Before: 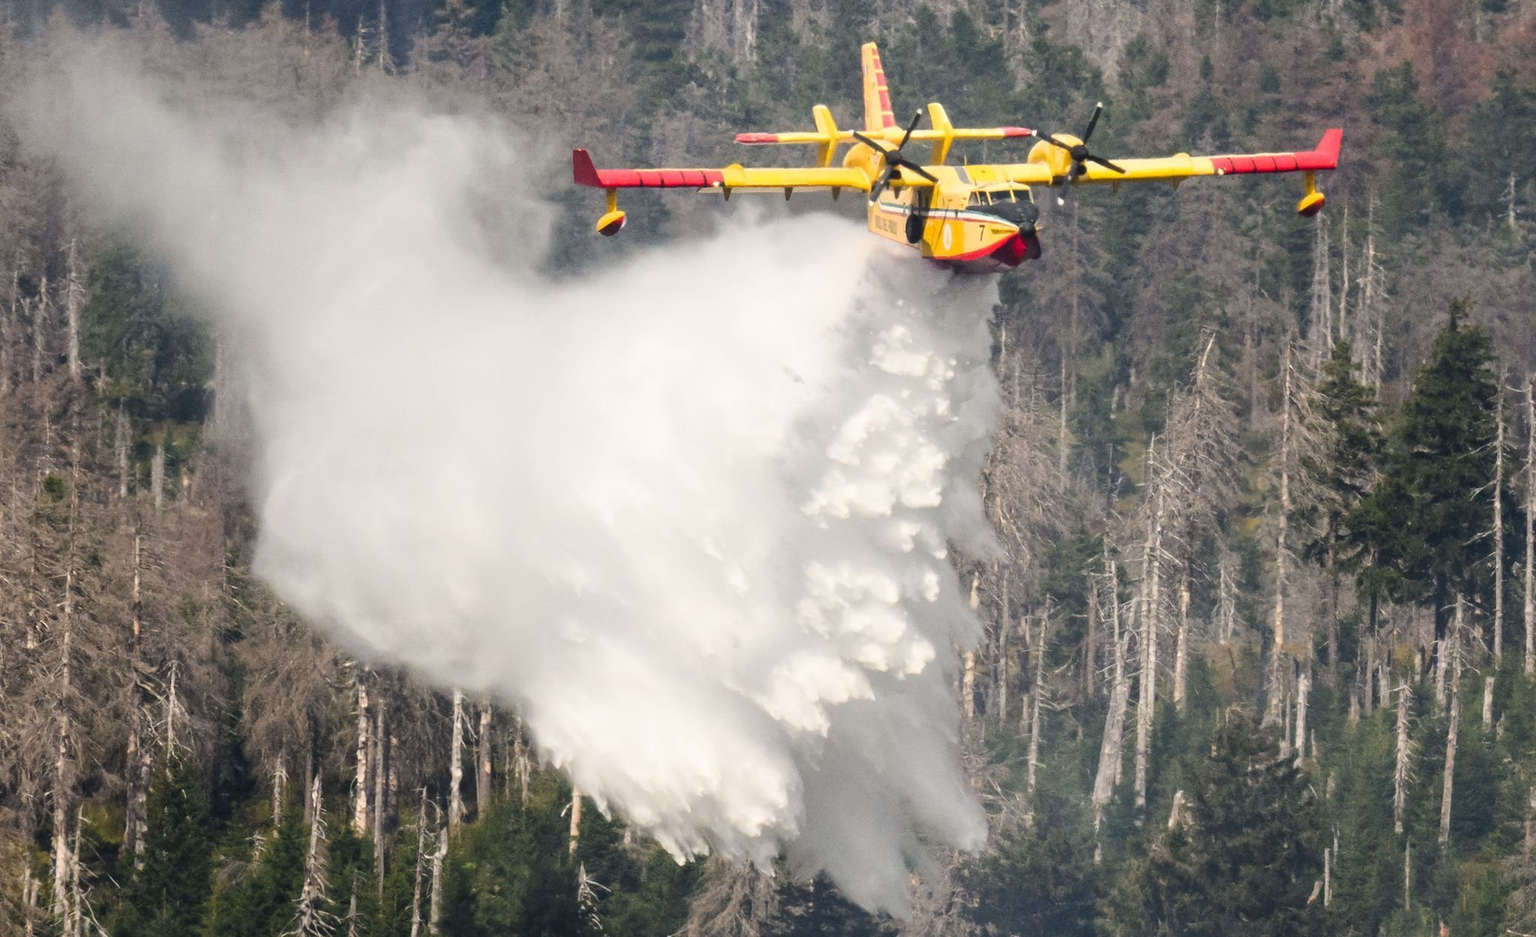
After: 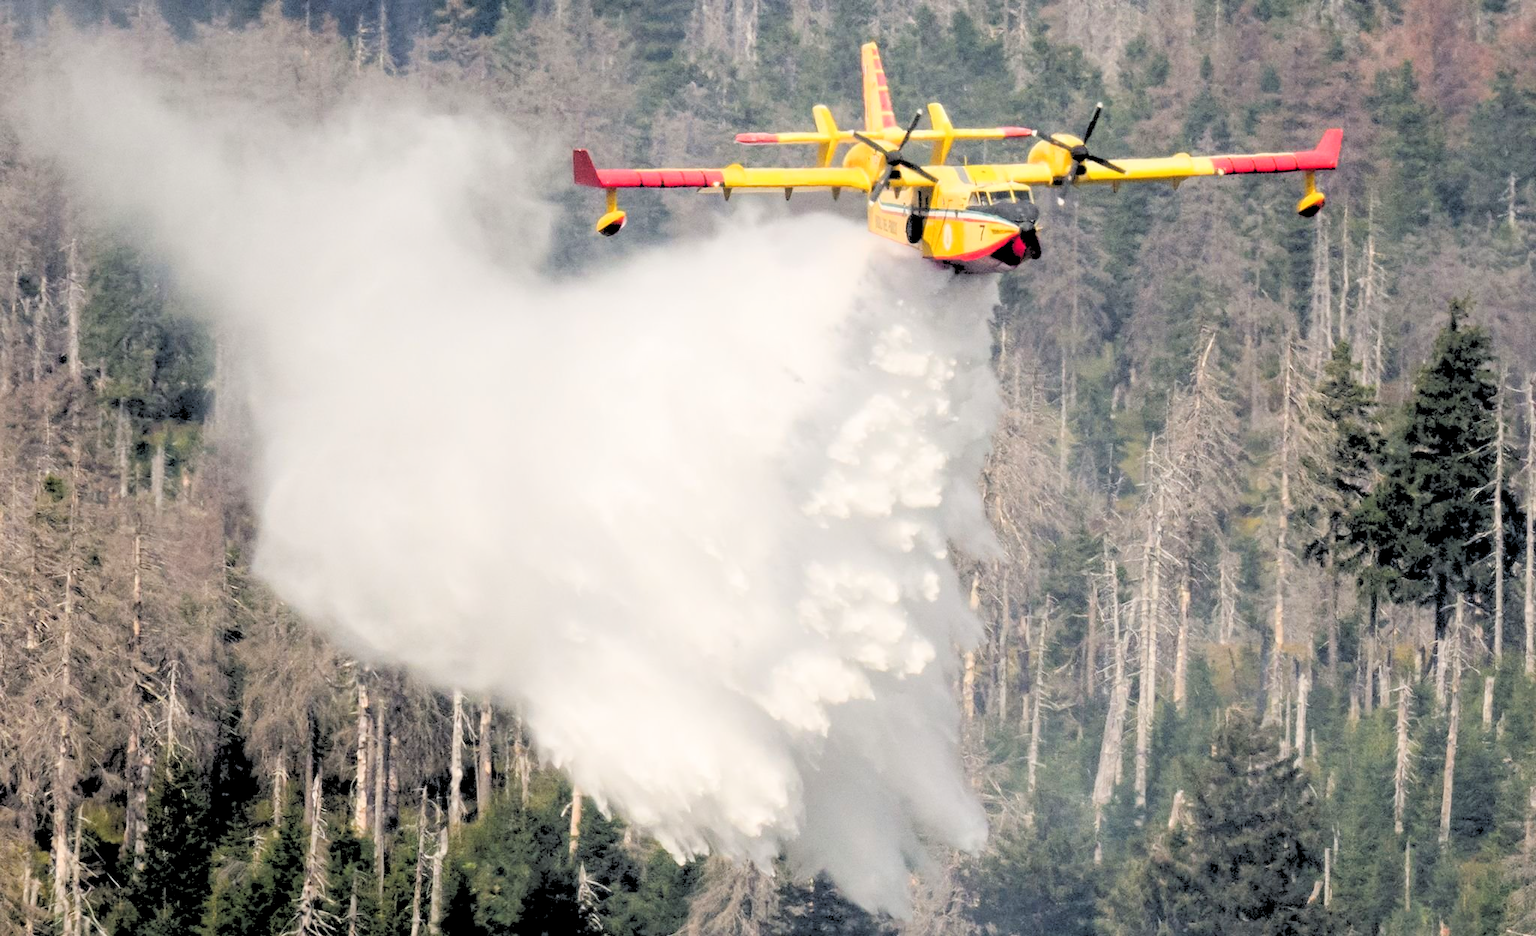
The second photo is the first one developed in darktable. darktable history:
rgb levels: levels [[0.027, 0.429, 0.996], [0, 0.5, 1], [0, 0.5, 1]]
base curve: curves: ch0 [(0, 0) (0.472, 0.508) (1, 1)]
